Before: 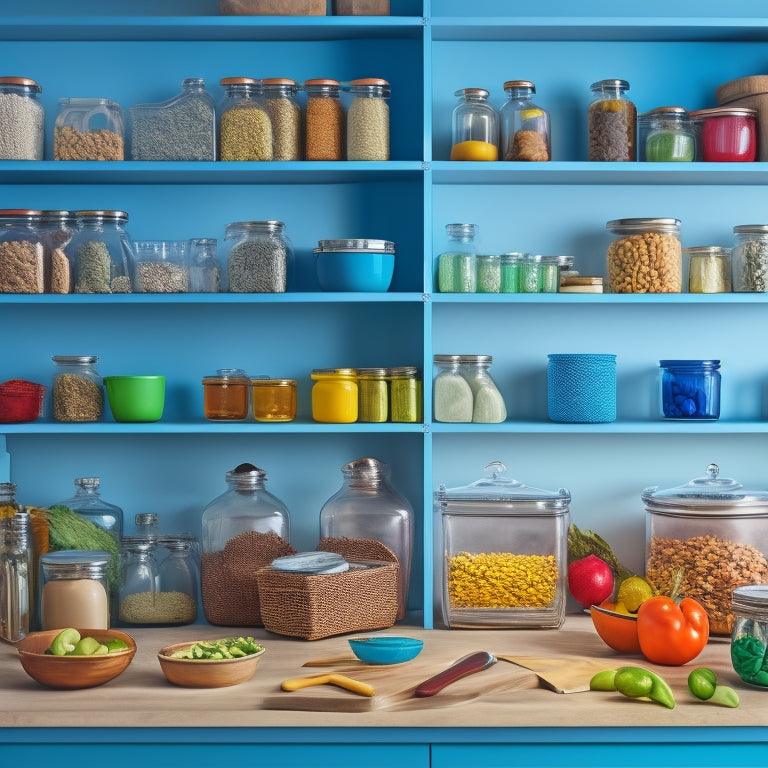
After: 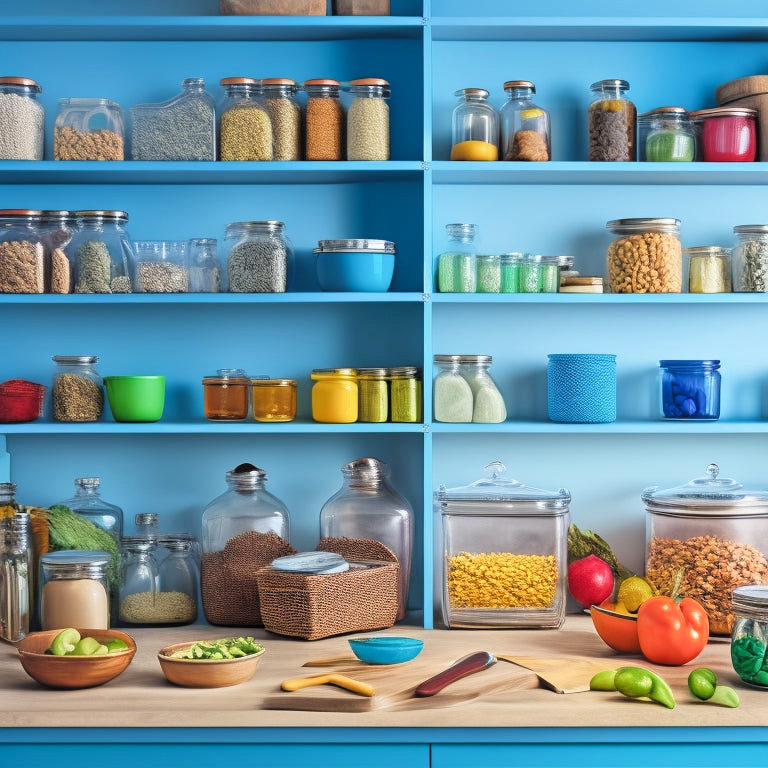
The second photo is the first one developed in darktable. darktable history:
filmic rgb: black relative exposure -7.14 EV, white relative exposure 5.35 EV, hardness 3.02, color science v4 (2020)
exposure: exposure -0.313 EV, compensate exposure bias true, compensate highlight preservation false
levels: mode automatic, levels [0, 0.51, 1]
